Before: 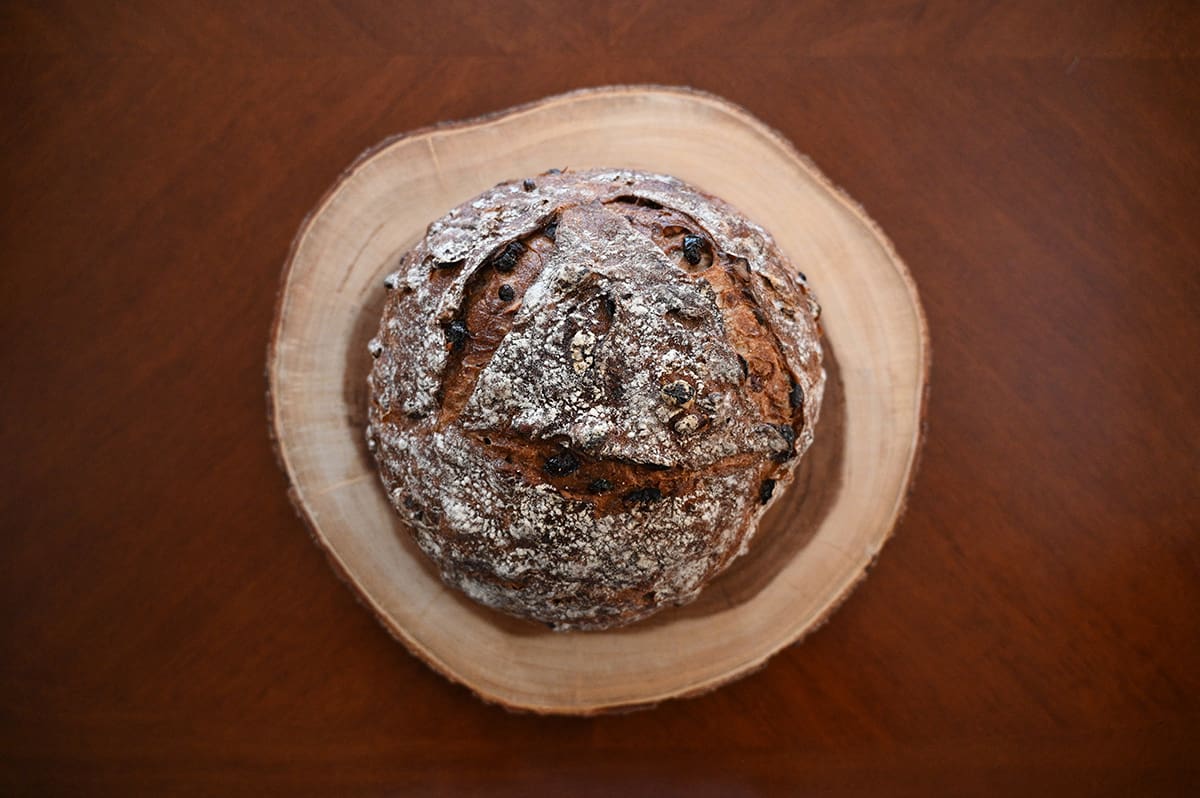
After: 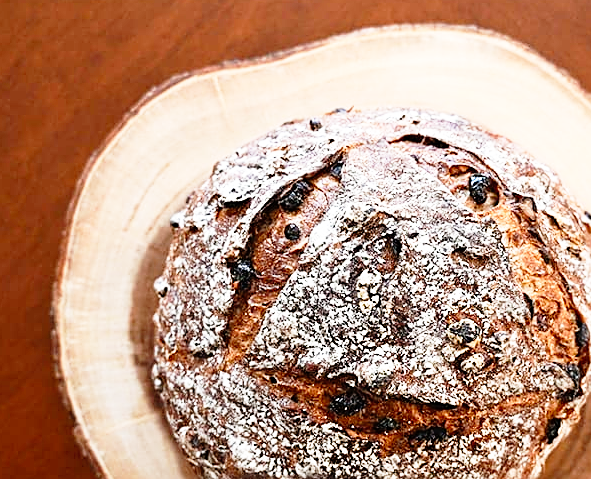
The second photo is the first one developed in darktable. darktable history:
exposure: exposure 0.2 EV, compensate highlight preservation false
sharpen: on, module defaults
crop: left 17.835%, top 7.675%, right 32.881%, bottom 32.213%
base curve: curves: ch0 [(0, 0) (0.012, 0.01) (0.073, 0.168) (0.31, 0.711) (0.645, 0.957) (1, 1)], preserve colors none
